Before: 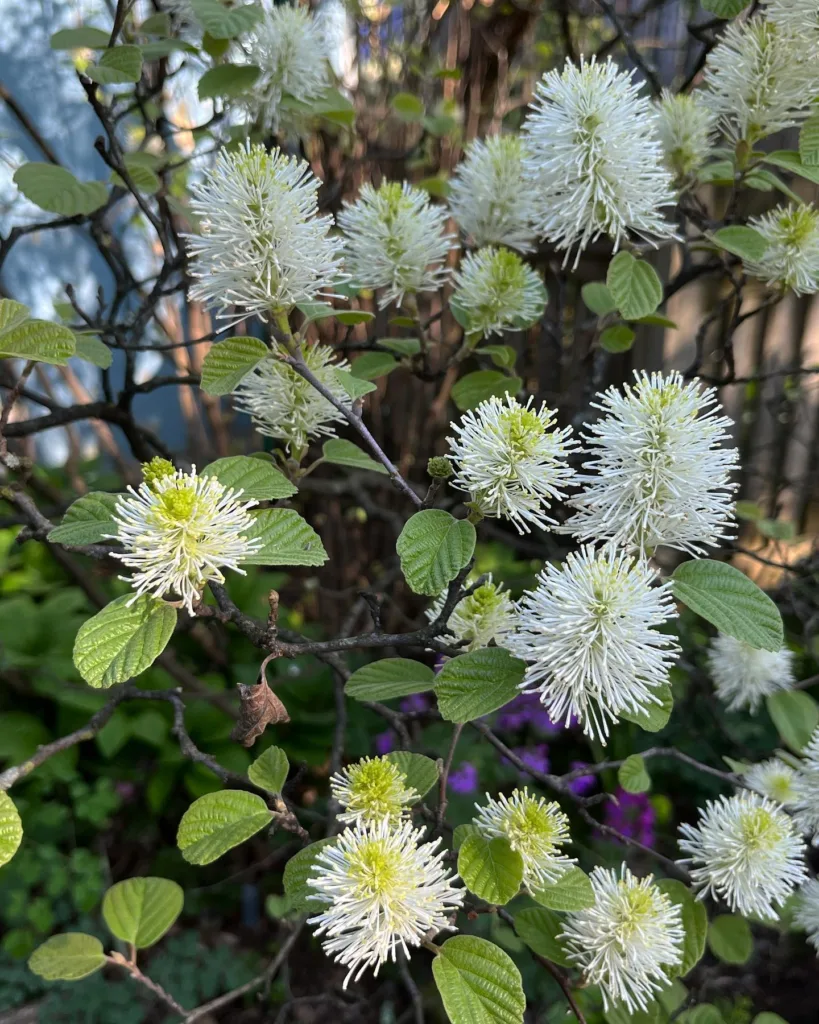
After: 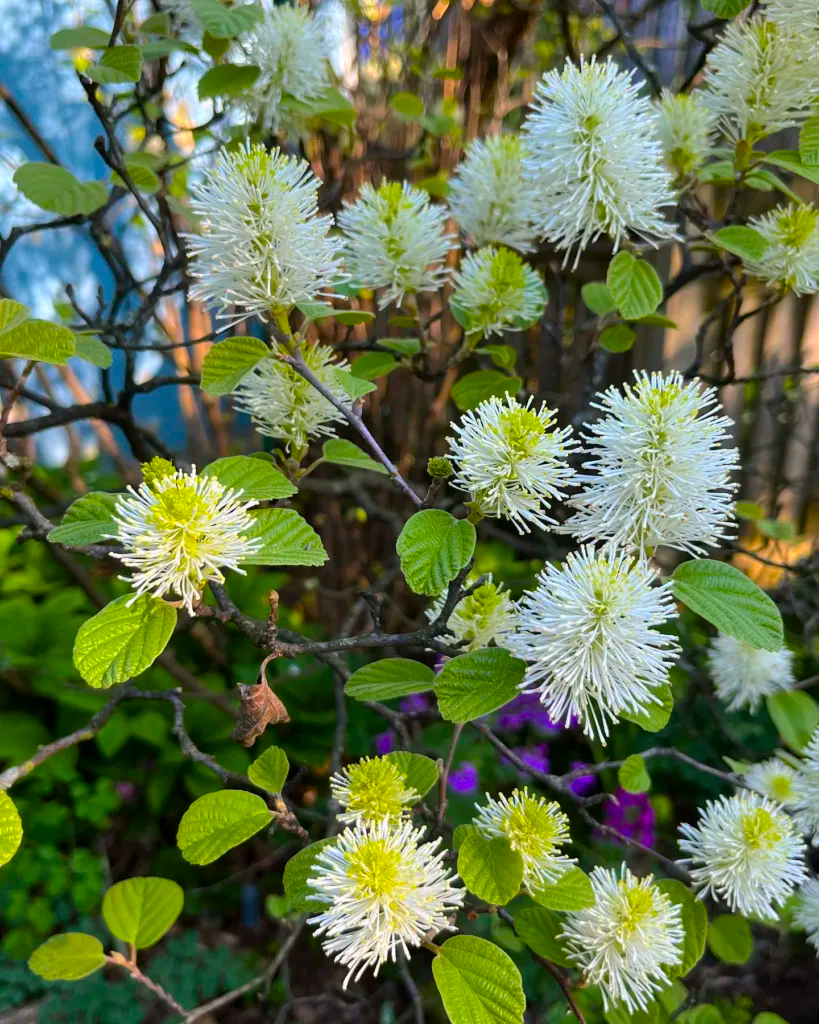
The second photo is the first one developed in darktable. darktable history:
color balance rgb: shadows lift › chroma 0.895%, shadows lift › hue 112.12°, perceptual saturation grading › global saturation 31.014%, perceptual brilliance grading › mid-tones 9.527%, perceptual brilliance grading › shadows 15.593%, global vibrance 44.348%
